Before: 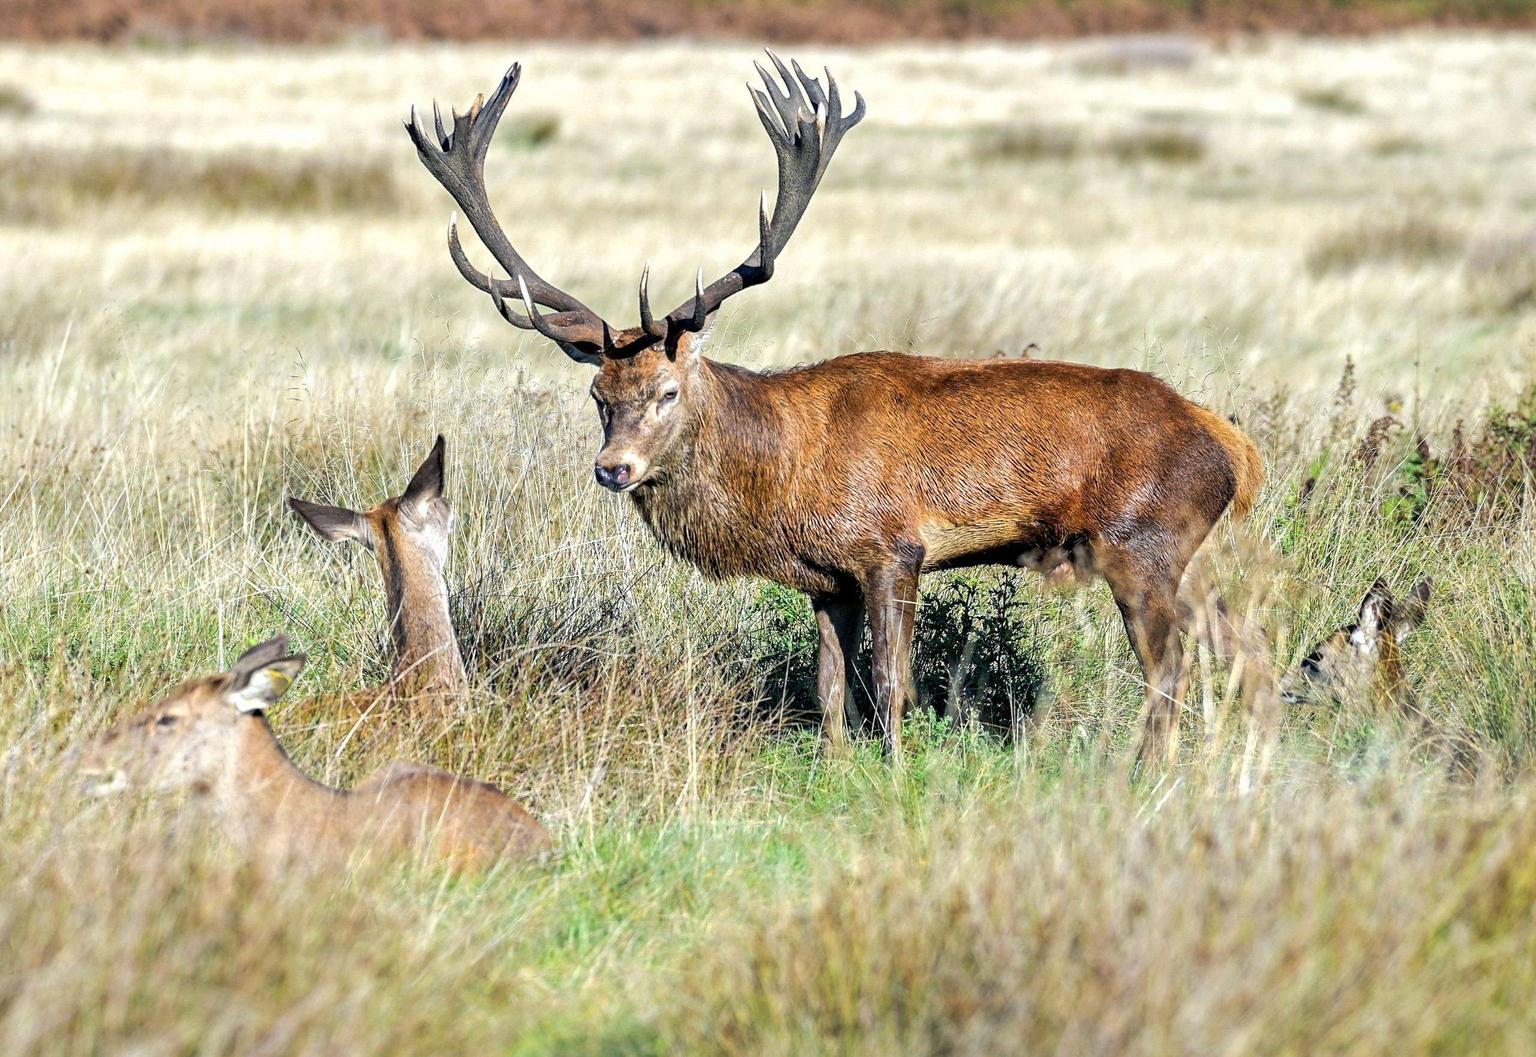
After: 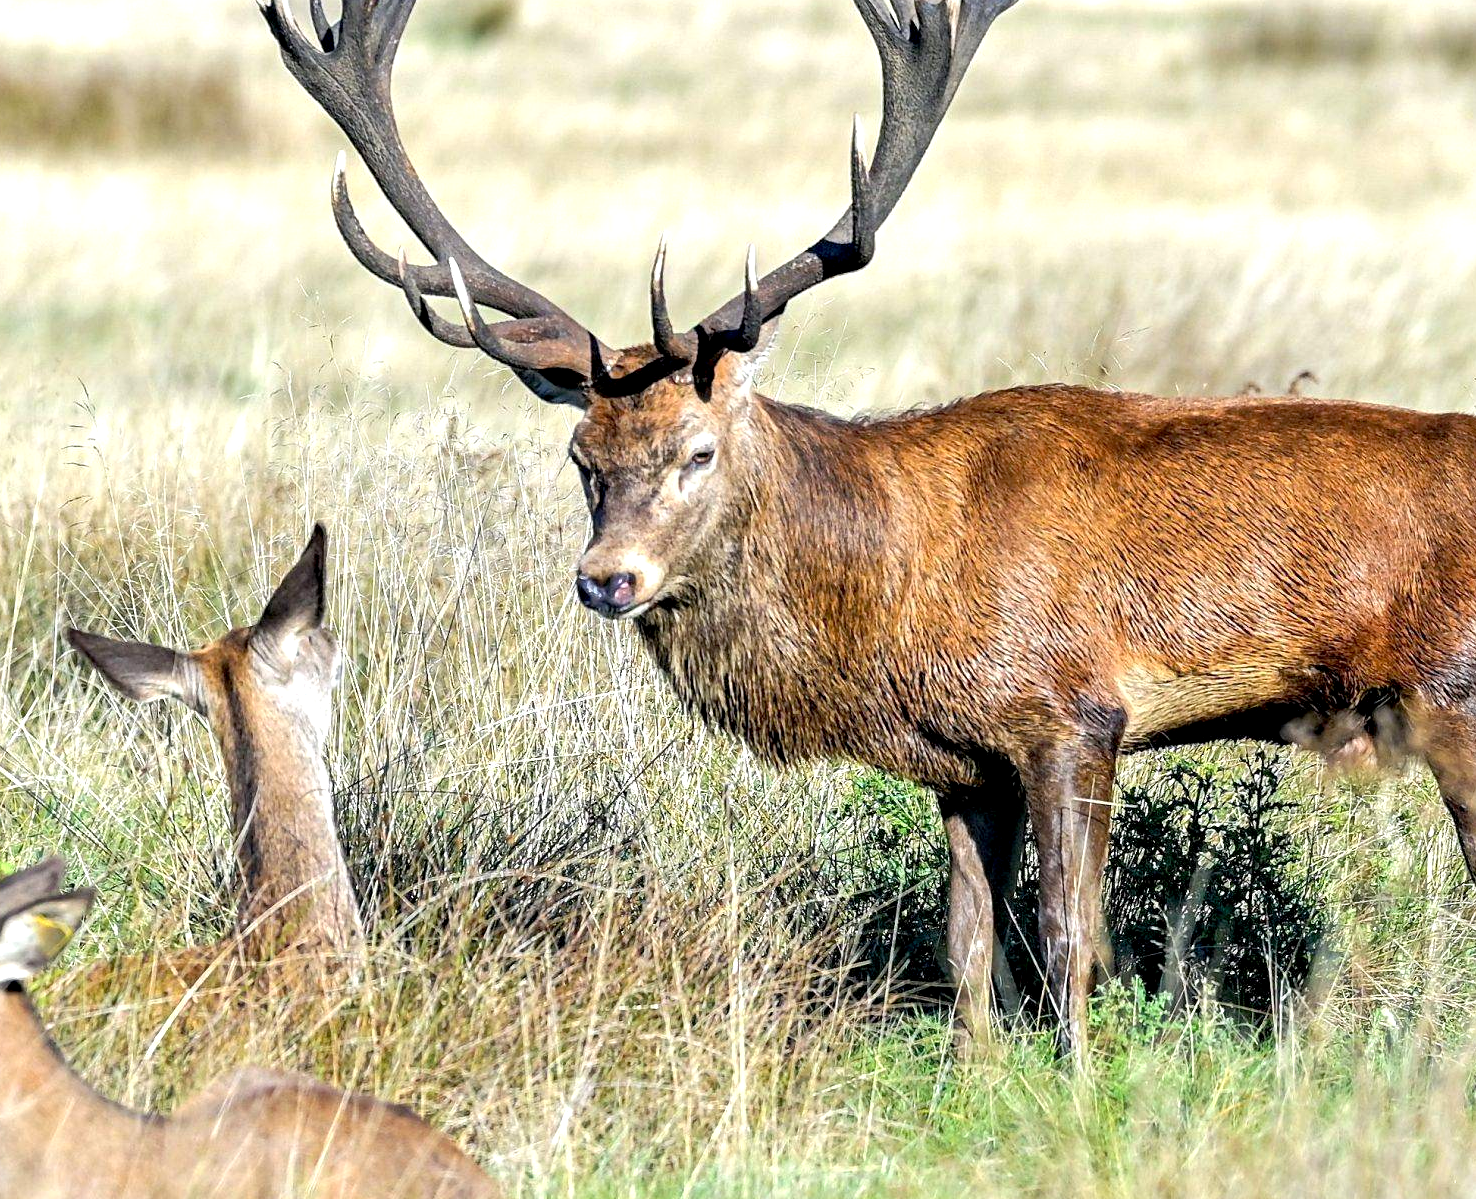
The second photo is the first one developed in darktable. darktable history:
exposure: black level correction 0.005, exposure 0.282 EV, compensate highlight preservation false
crop: left 16.225%, top 11.426%, right 26.095%, bottom 20.466%
